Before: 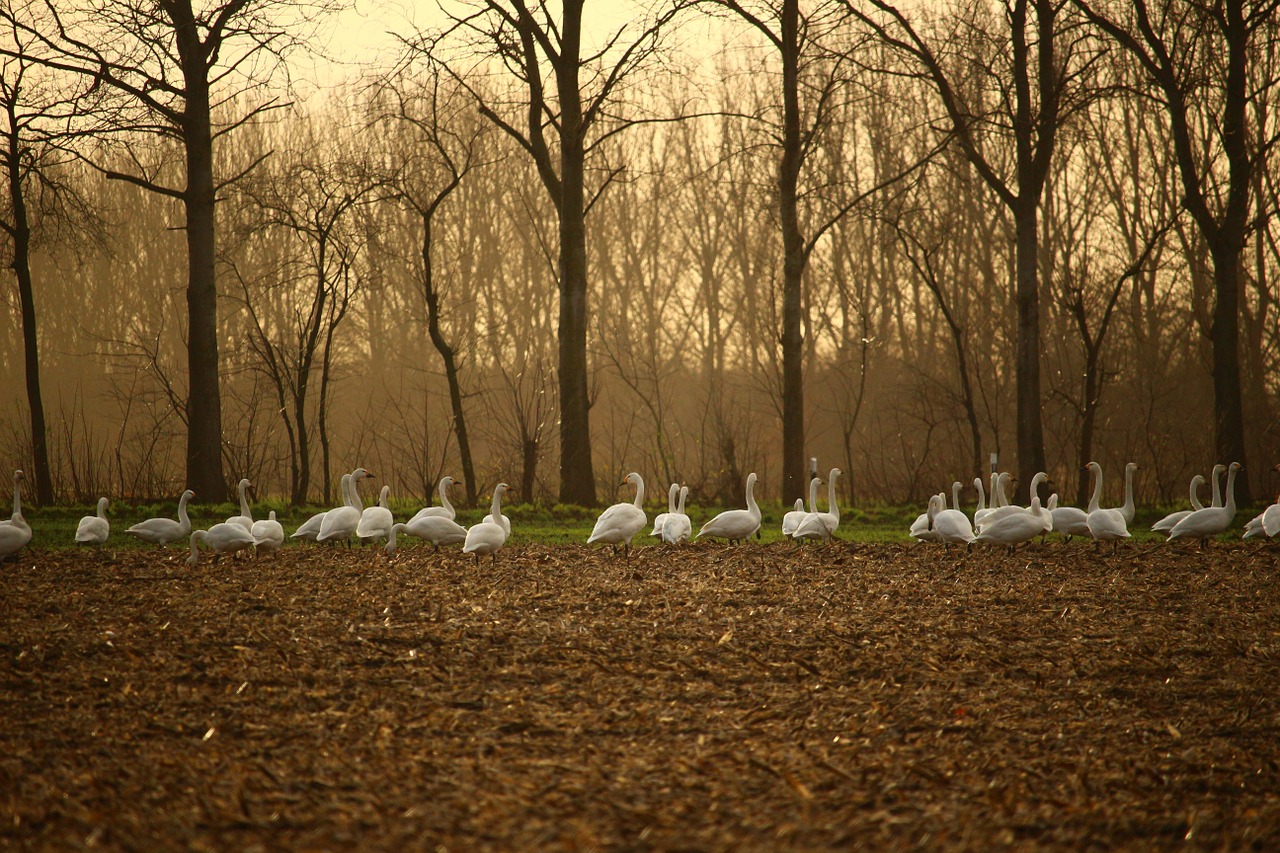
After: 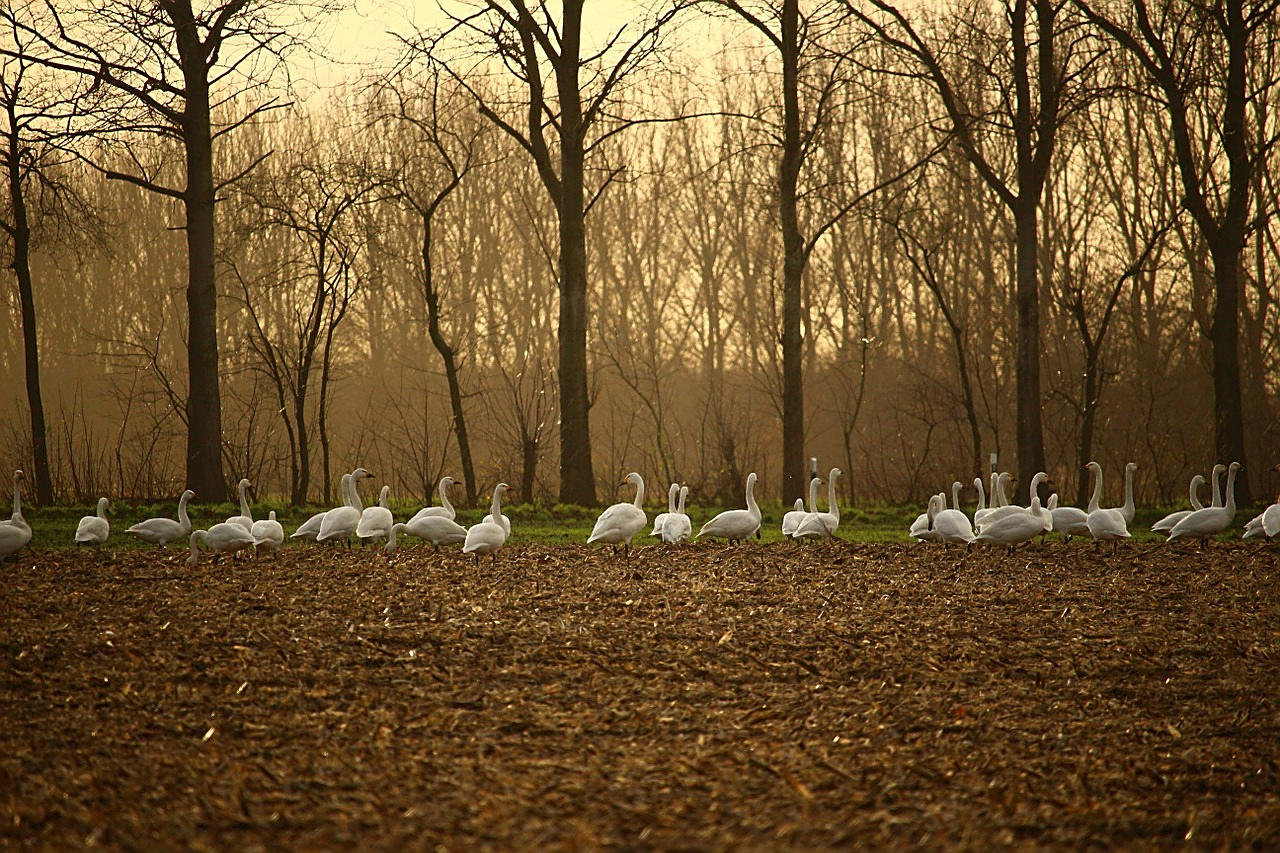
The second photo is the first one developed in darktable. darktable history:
sharpen: on, module defaults
white balance: emerald 1
